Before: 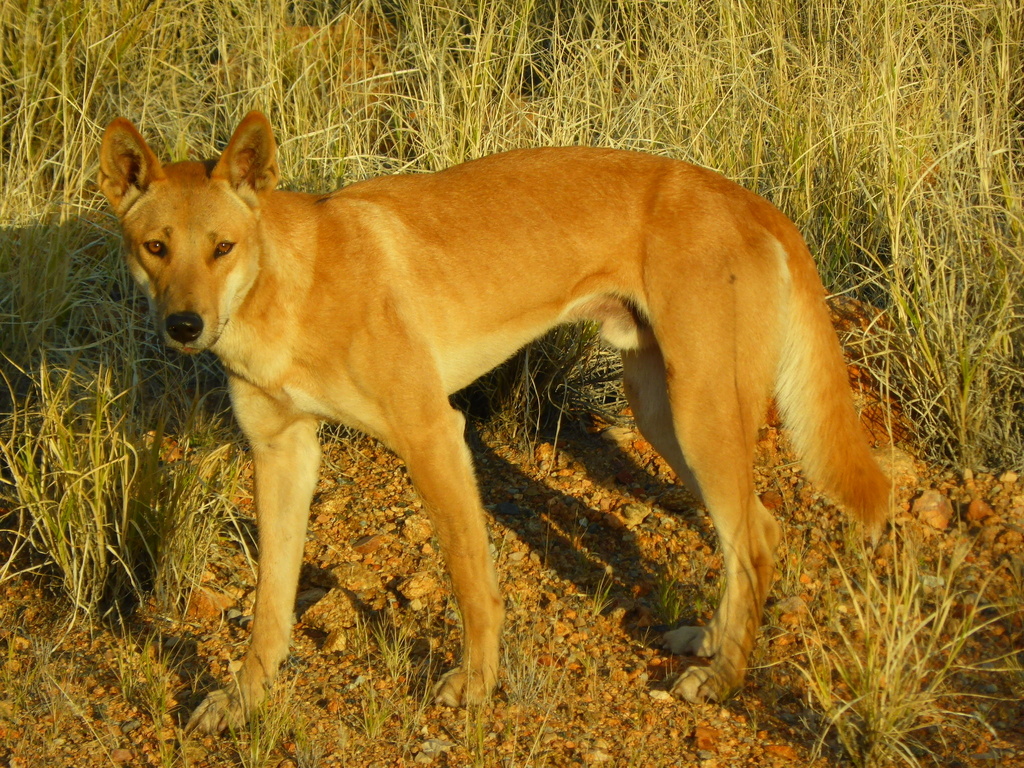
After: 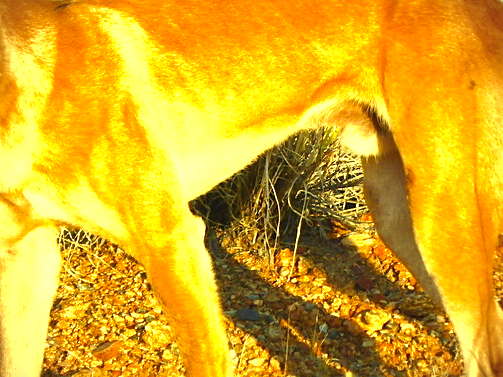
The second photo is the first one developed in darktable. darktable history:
crop: left 25.463%, top 25.359%, right 25.384%, bottom 25.428%
sharpen: radius 1.856, amount 0.402, threshold 1.448
vignetting: brightness -0.588, saturation -0.119, dithering 8-bit output
contrast brightness saturation: brightness 0.091, saturation 0.192
exposure: black level correction 0, exposure 0.899 EV, compensate exposure bias true, compensate highlight preservation false
color zones: curves: ch0 [(0, 0.485) (0.178, 0.476) (0.261, 0.623) (0.411, 0.403) (0.708, 0.603) (0.934, 0.412)]; ch1 [(0.003, 0.485) (0.149, 0.496) (0.229, 0.584) (0.326, 0.551) (0.484, 0.262) (0.757, 0.643)]
velvia: on, module defaults
